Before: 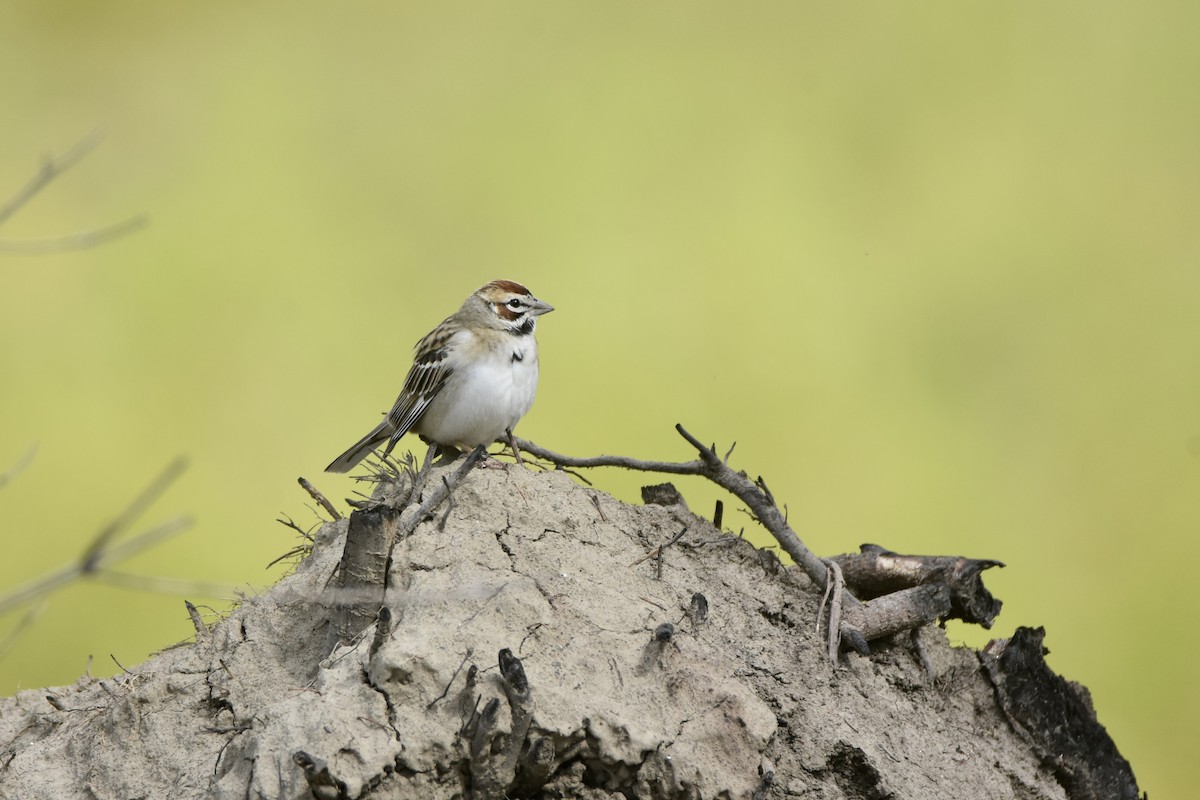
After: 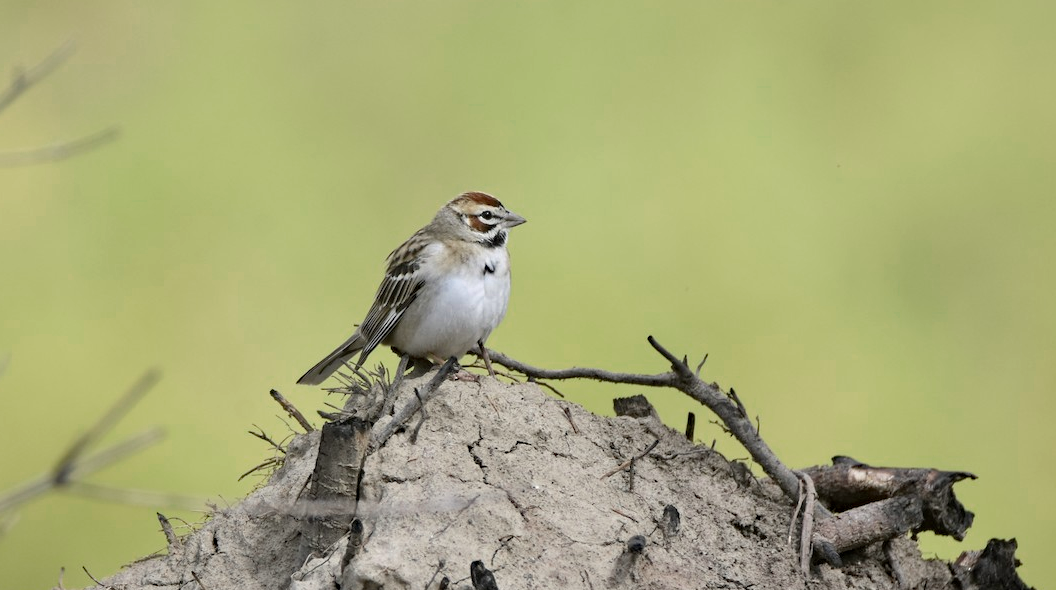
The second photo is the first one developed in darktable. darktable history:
color zones: curves: ch0 [(0, 0.5) (0.125, 0.4) (0.25, 0.5) (0.375, 0.4) (0.5, 0.4) (0.625, 0.35) (0.75, 0.35) (0.875, 0.5)]; ch1 [(0, 0.35) (0.125, 0.45) (0.25, 0.35) (0.375, 0.35) (0.5, 0.35) (0.625, 0.35) (0.75, 0.45) (0.875, 0.35)]; ch2 [(0, 0.6) (0.125, 0.5) (0.25, 0.5) (0.375, 0.6) (0.5, 0.6) (0.625, 0.5) (0.75, 0.5) (0.875, 0.5)]
crop and rotate: left 2.413%, top 11.083%, right 9.585%, bottom 15.133%
haze removal: strength 0.254, distance 0.256, compatibility mode true, adaptive false
